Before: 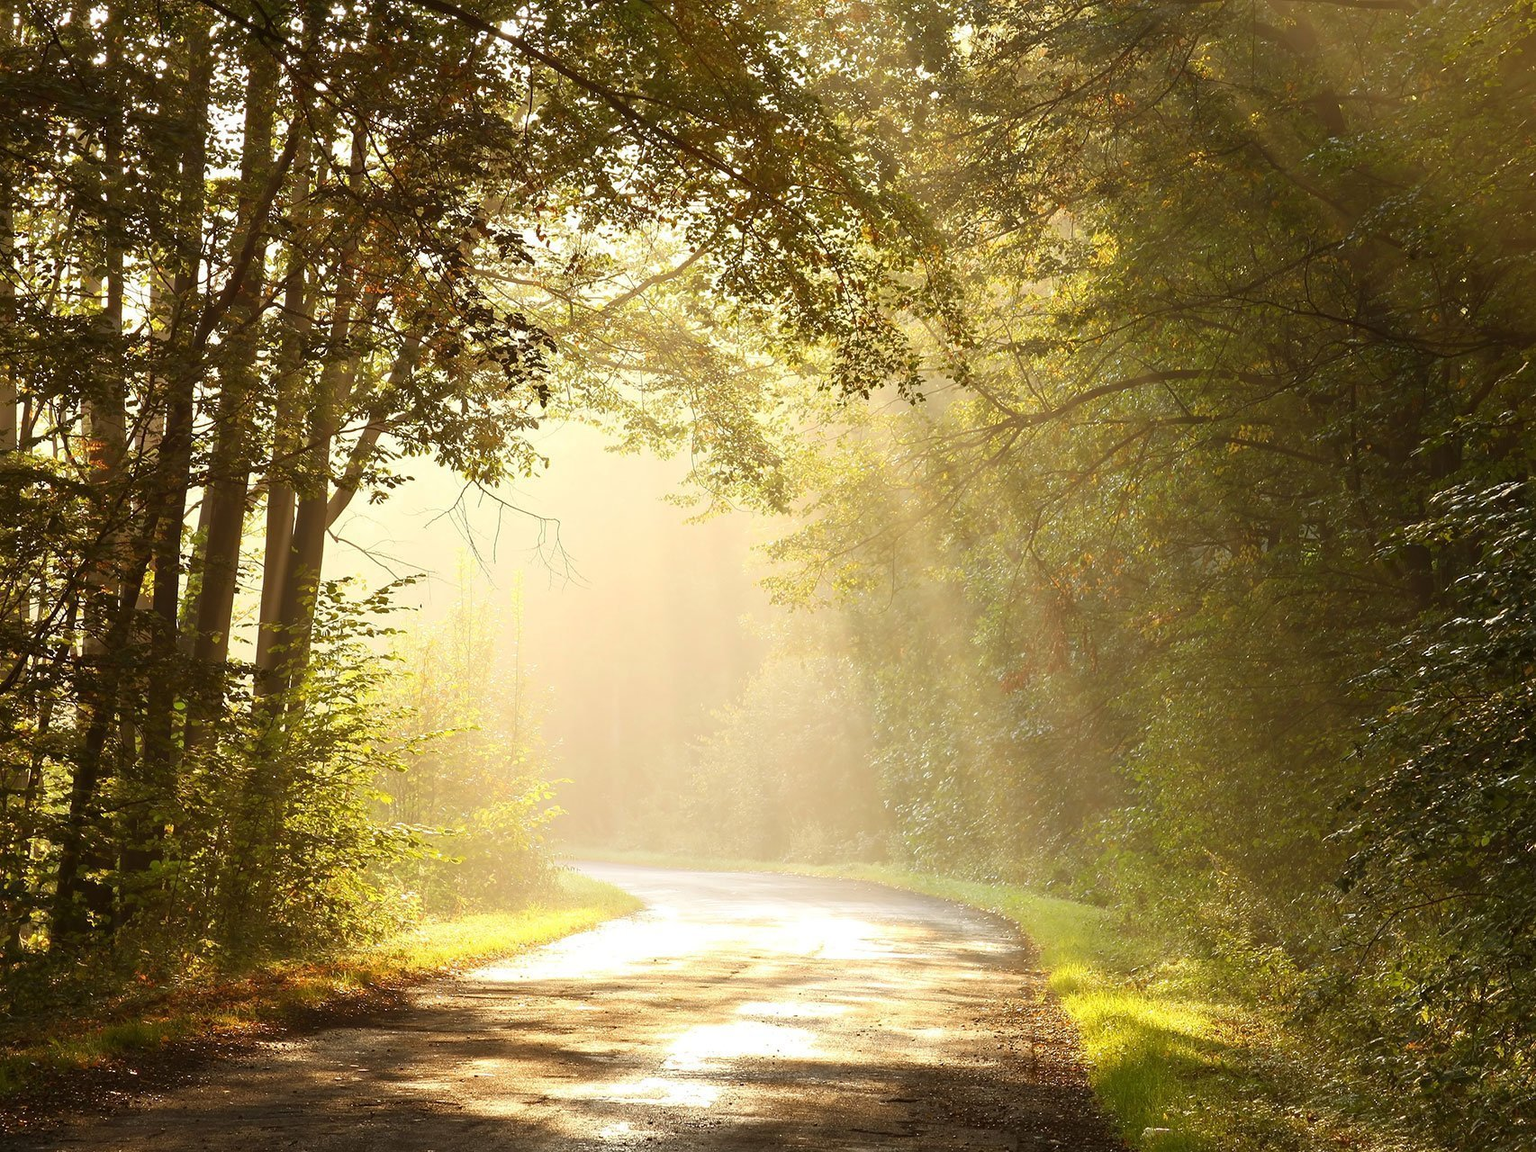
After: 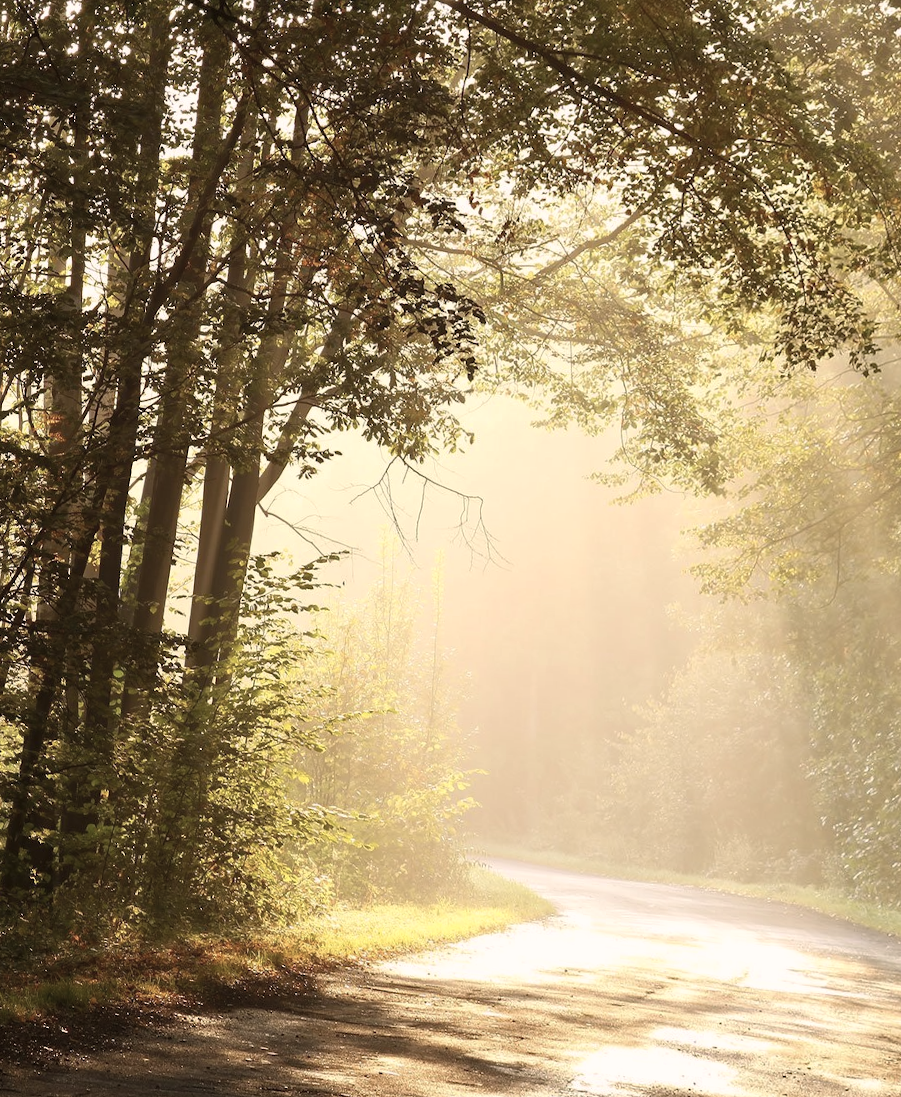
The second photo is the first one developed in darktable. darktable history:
crop: left 0.587%, right 45.588%, bottom 0.086%
rotate and perspective: rotation 1.69°, lens shift (vertical) -0.023, lens shift (horizontal) -0.291, crop left 0.025, crop right 0.988, crop top 0.092, crop bottom 0.842
color correction: highlights a* 5.59, highlights b* 5.24, saturation 0.68
